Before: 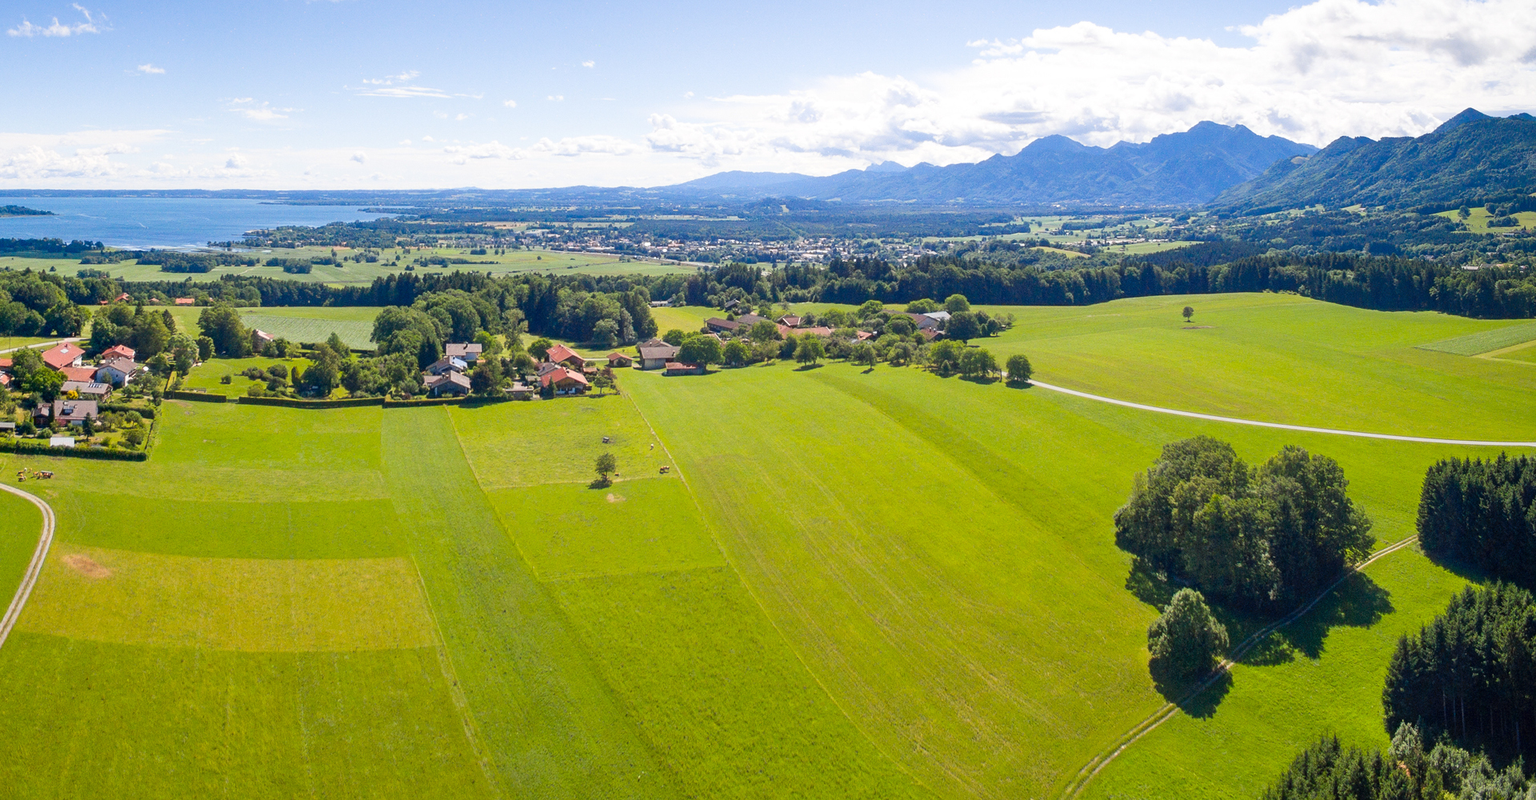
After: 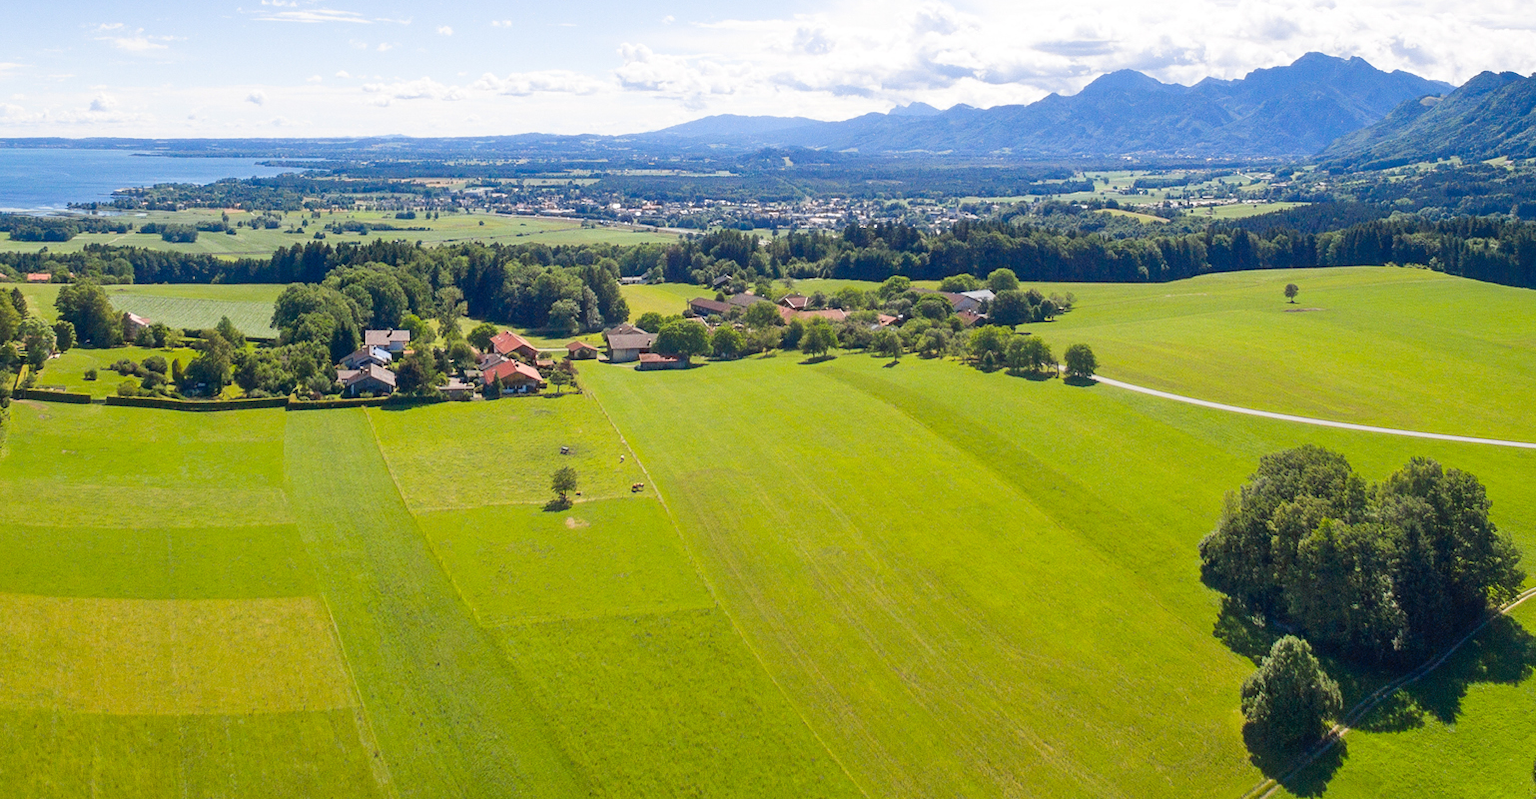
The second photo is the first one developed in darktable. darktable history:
crop and rotate: left 10.031%, top 9.975%, right 9.845%, bottom 9.853%
